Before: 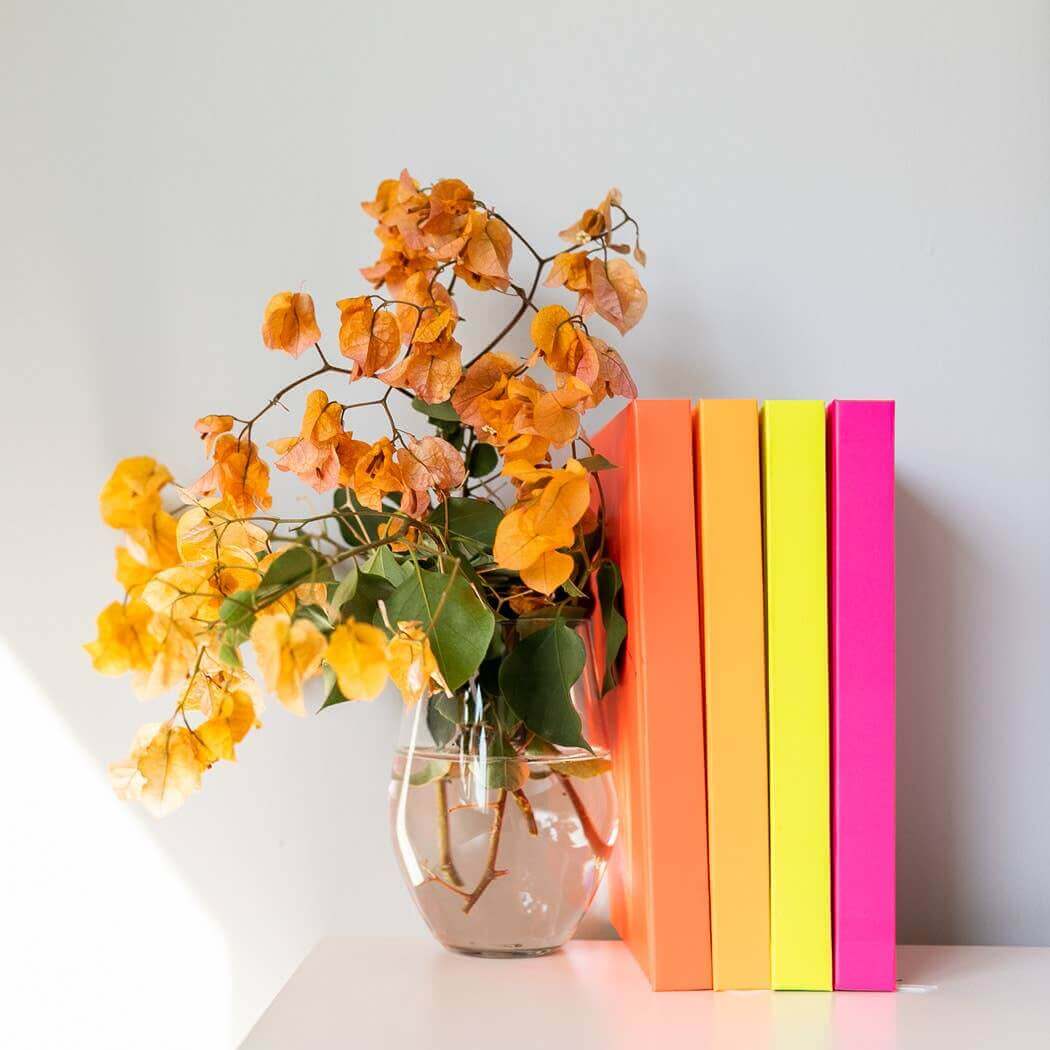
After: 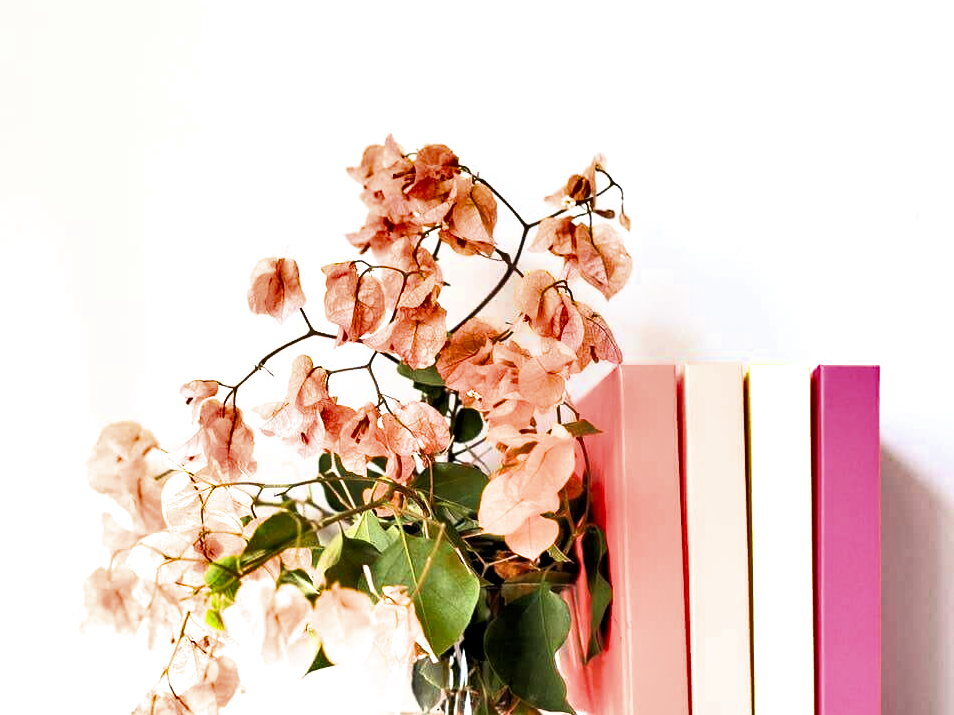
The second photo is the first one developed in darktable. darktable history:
filmic rgb: black relative exposure -8.71 EV, white relative exposure 2.69 EV, target black luminance 0%, target white luminance 99.92%, hardness 6.25, latitude 75.14%, contrast 1.315, highlights saturation mix -6.05%
exposure: black level correction 0, exposure 0.896 EV, compensate exposure bias true, compensate highlight preservation false
shadows and highlights: shadows 52.43, soften with gaussian
crop: left 1.512%, top 3.384%, right 7.596%, bottom 28.452%
